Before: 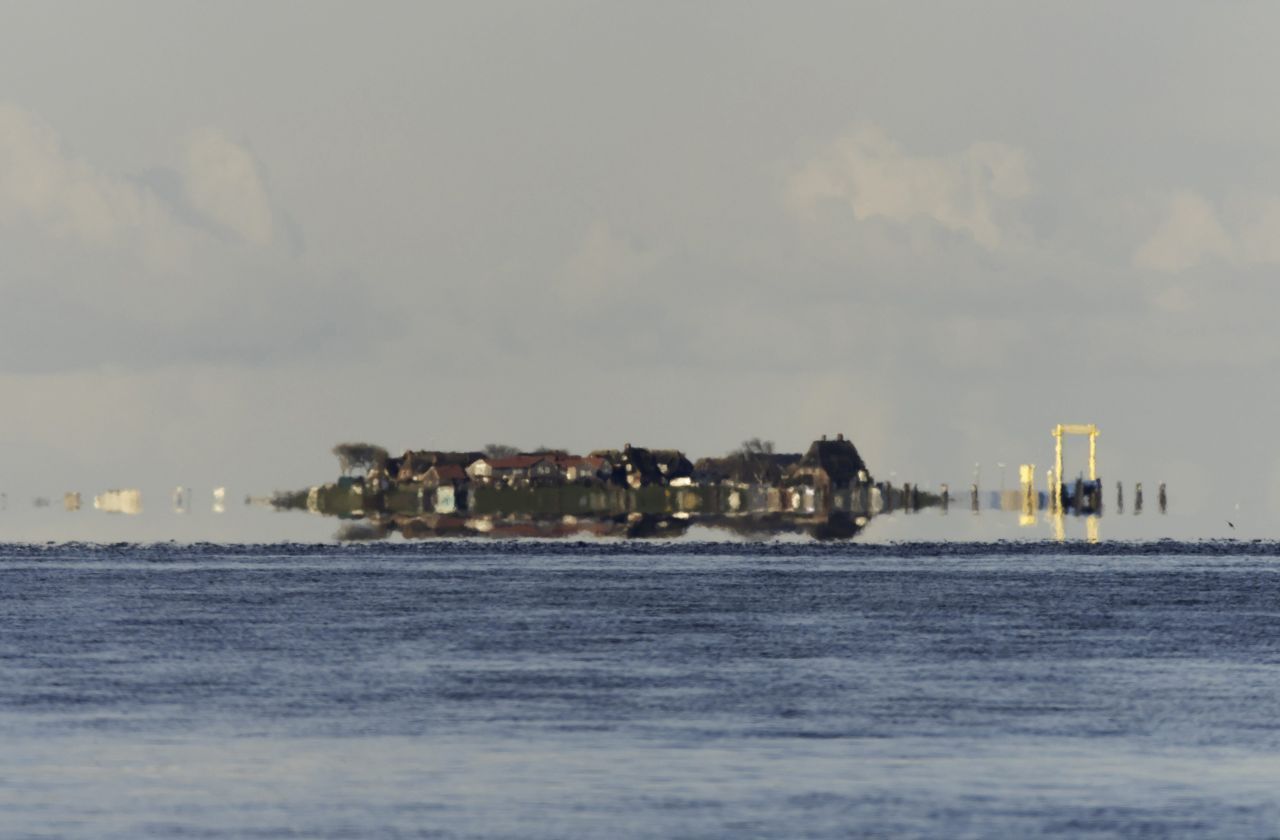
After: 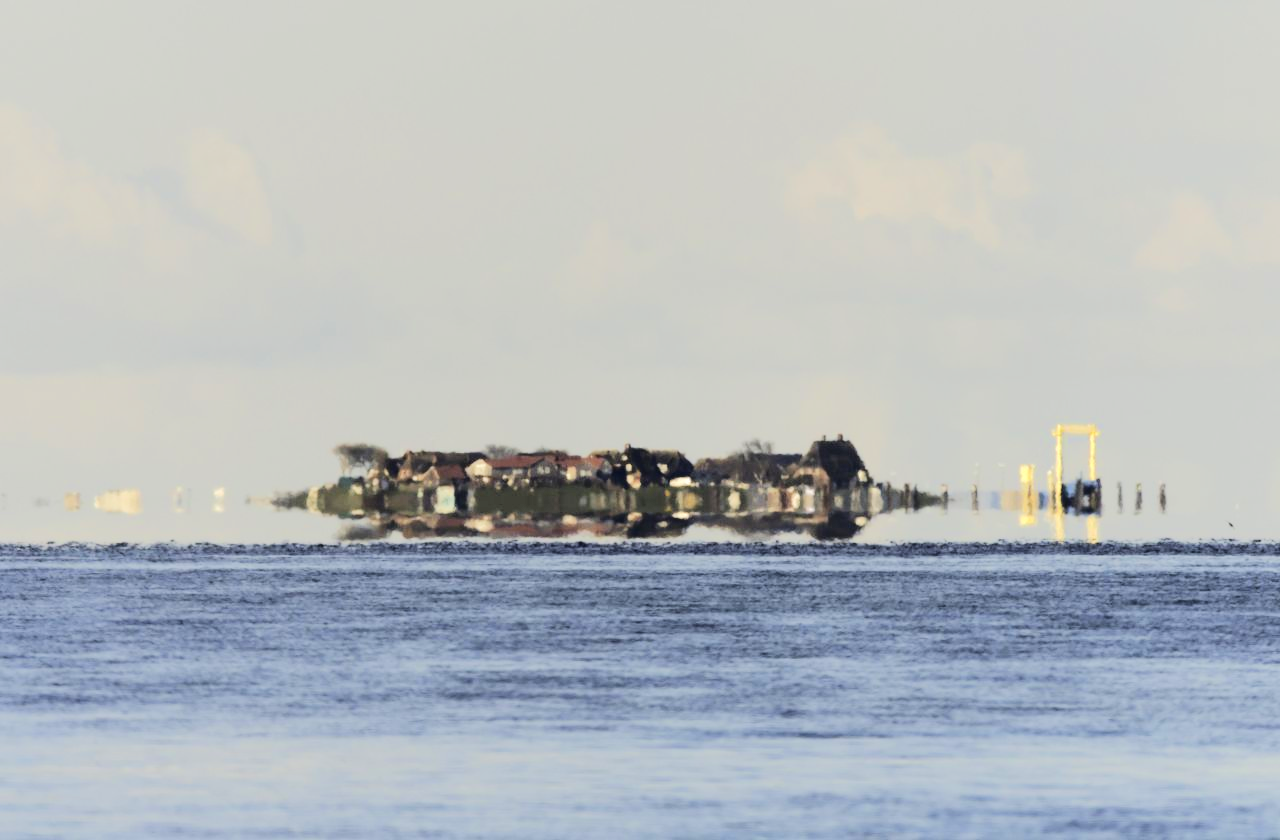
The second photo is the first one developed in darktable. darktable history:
tone equalizer: -7 EV 0.147 EV, -6 EV 0.608 EV, -5 EV 1.12 EV, -4 EV 1.33 EV, -3 EV 1.13 EV, -2 EV 0.6 EV, -1 EV 0.147 EV, edges refinement/feathering 500, mask exposure compensation -1.57 EV, preserve details no
